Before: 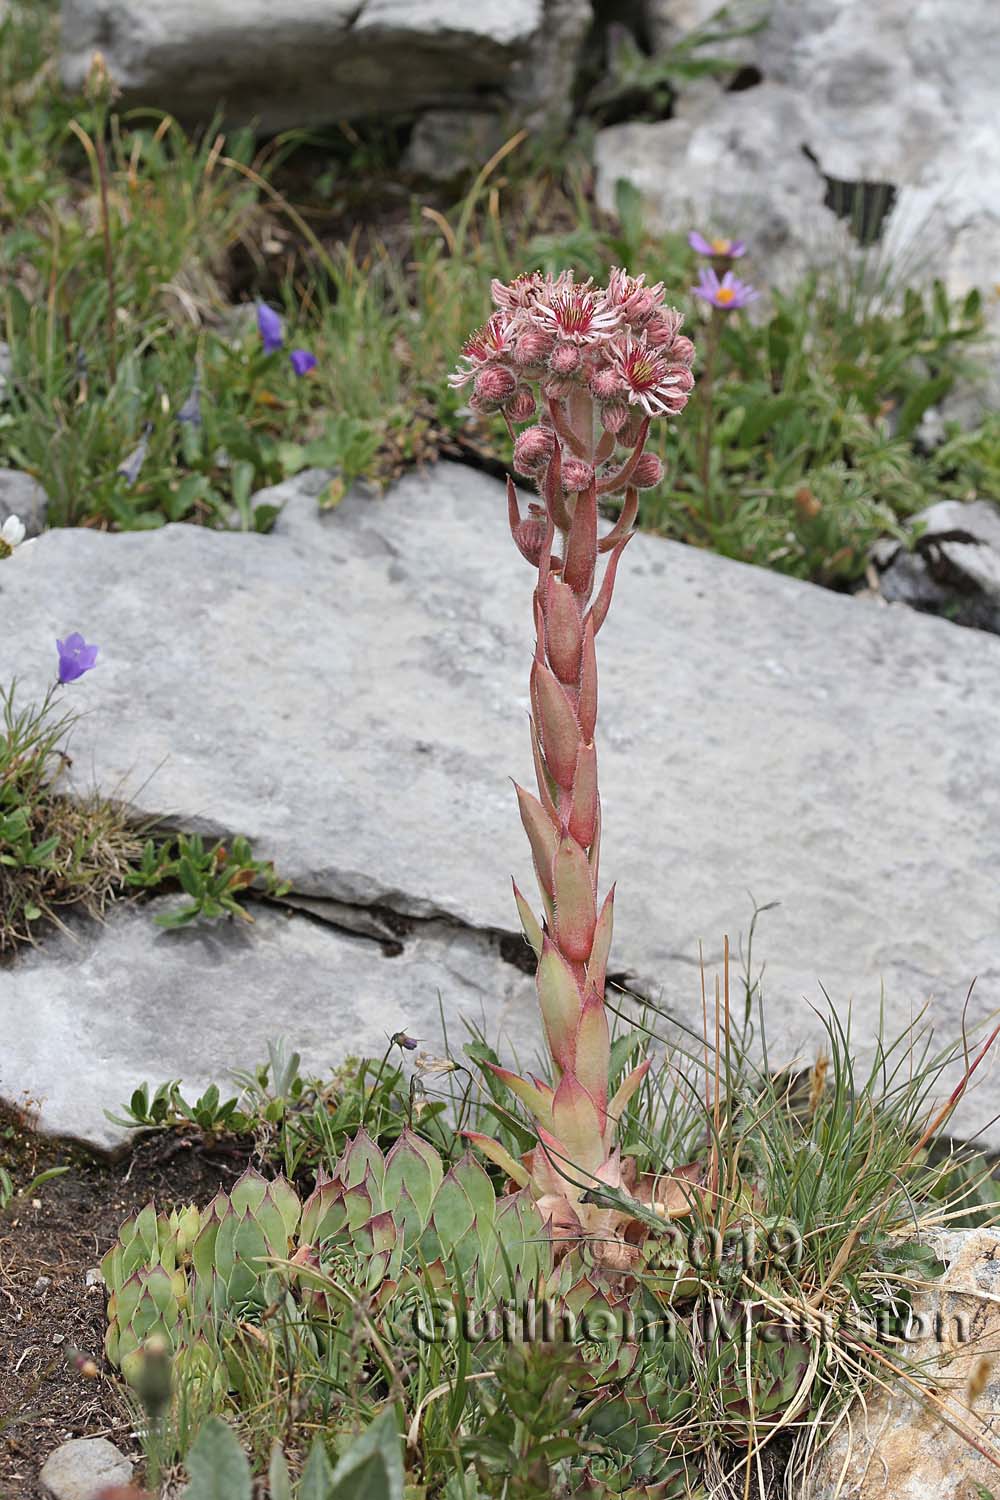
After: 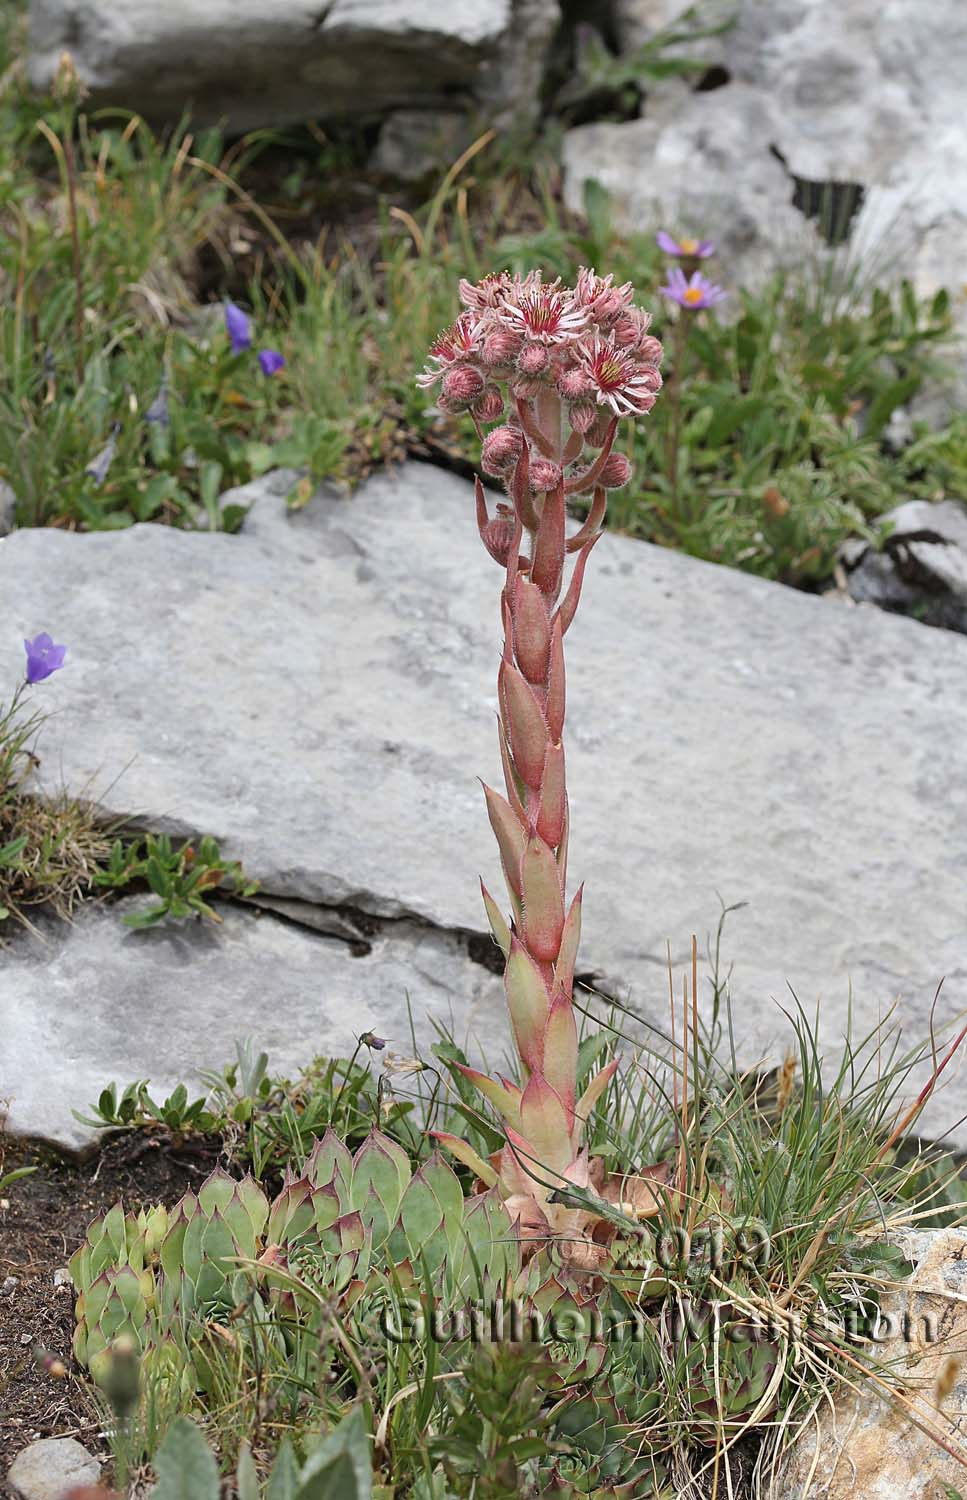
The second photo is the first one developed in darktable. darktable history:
crop and rotate: left 3.268%
